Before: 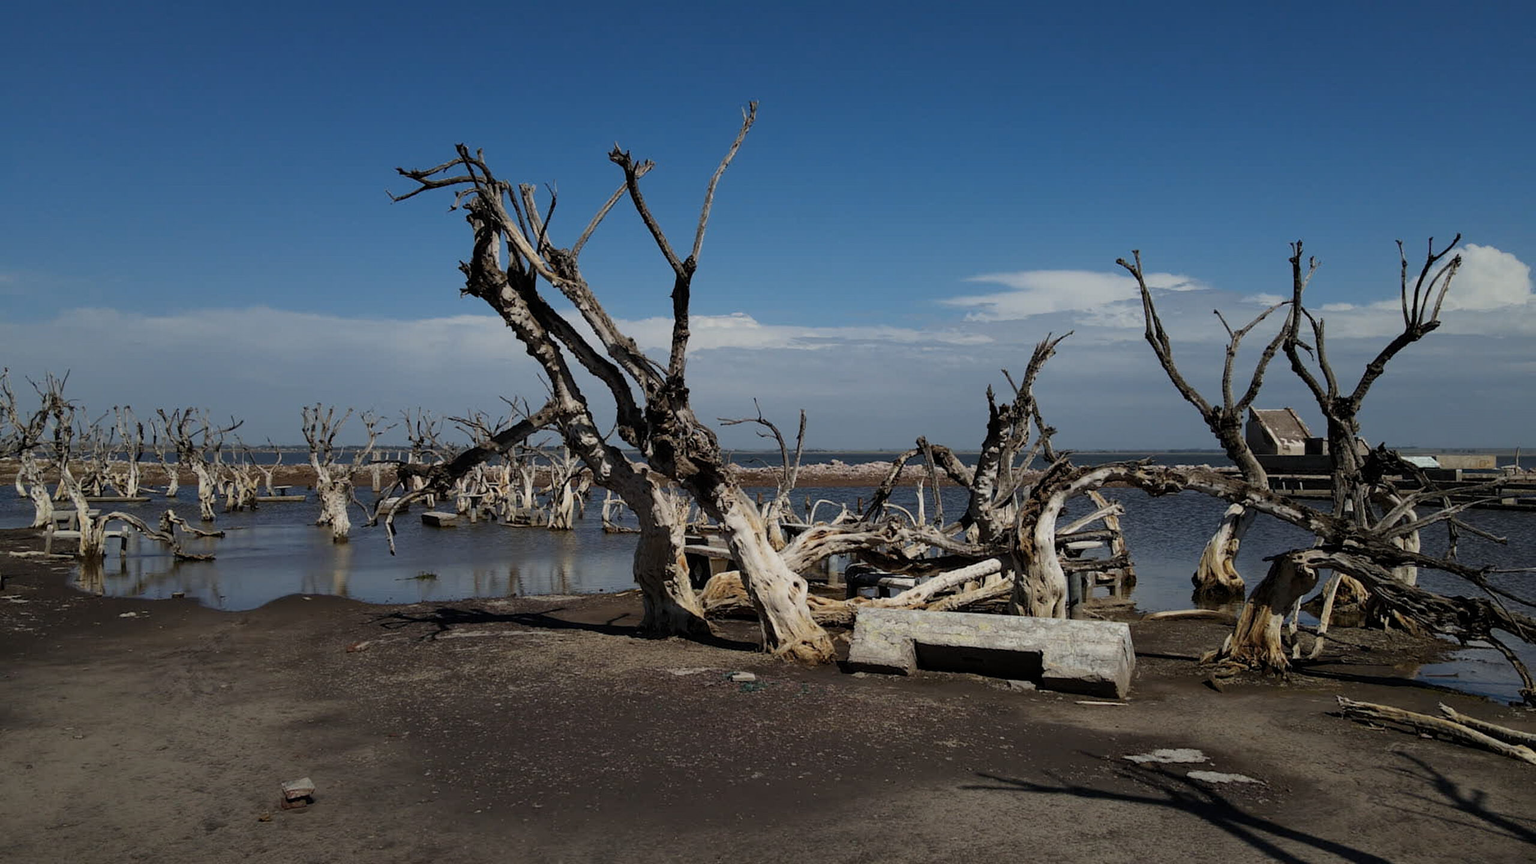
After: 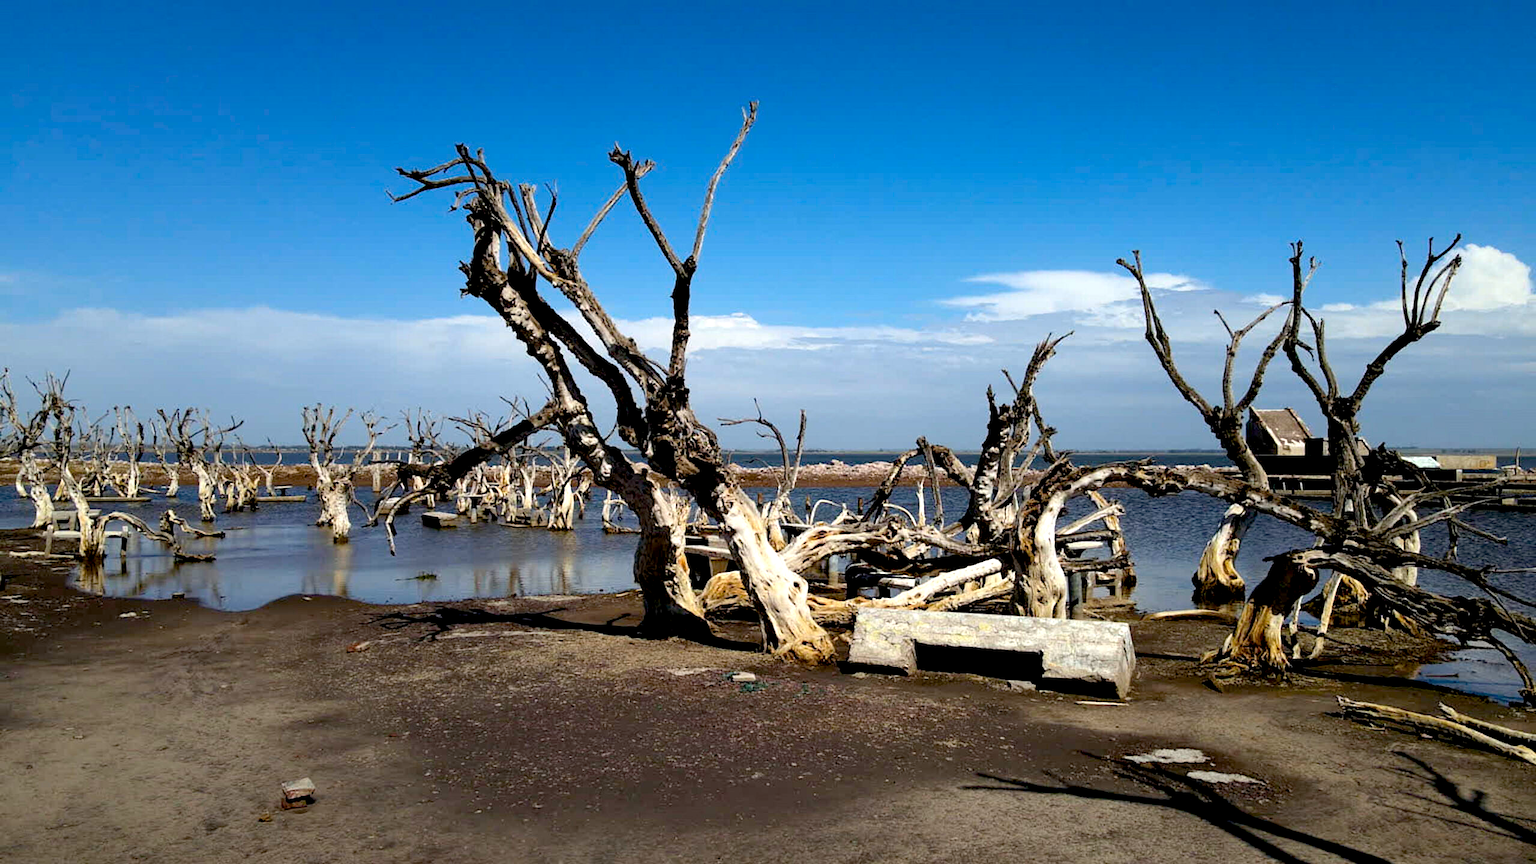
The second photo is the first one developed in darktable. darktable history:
exposure: black level correction 0.011, exposure 1.088 EV, compensate exposure bias true, compensate highlight preservation false
color balance rgb: perceptual saturation grading › global saturation 20%, global vibrance 20%
tone equalizer: on, module defaults
